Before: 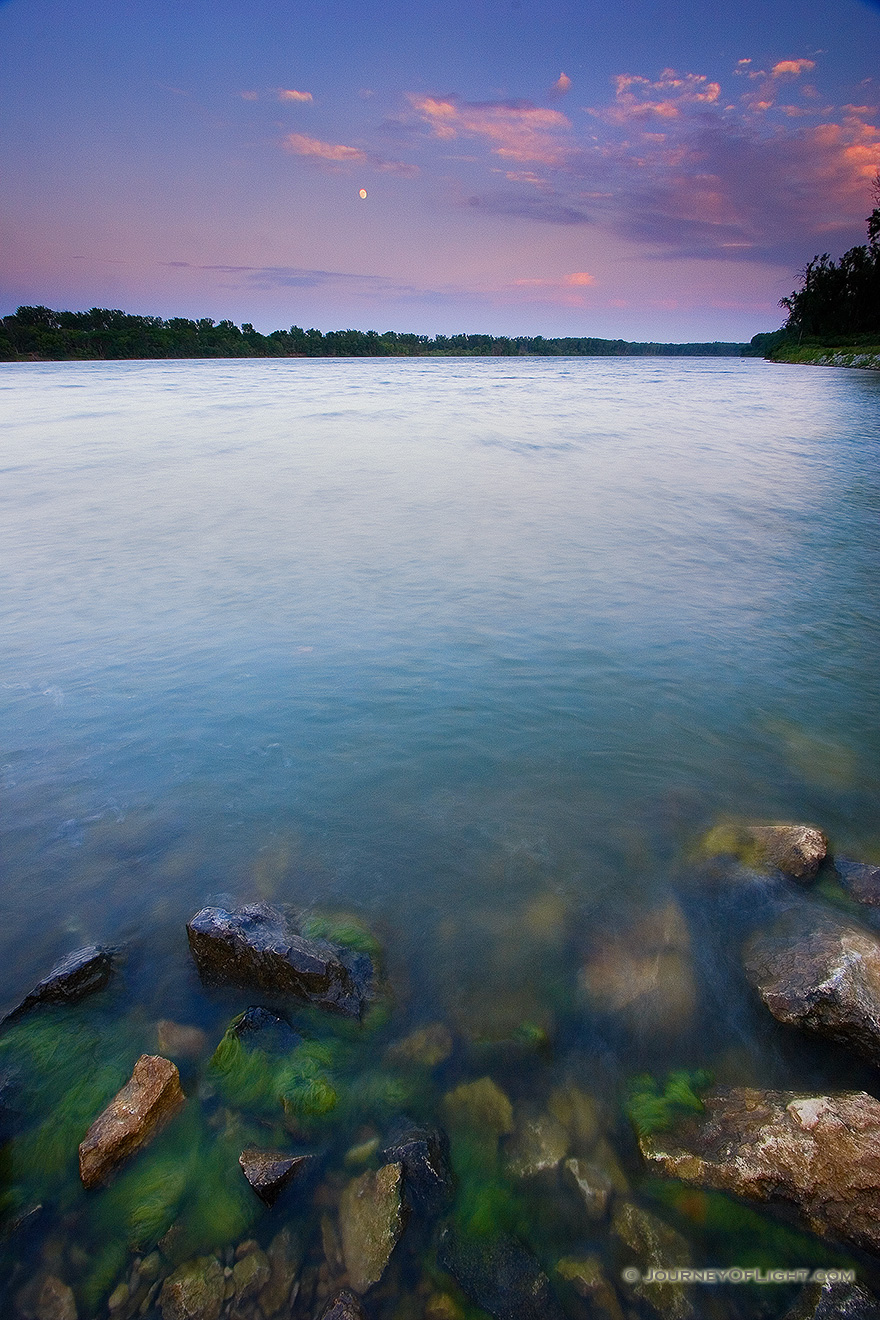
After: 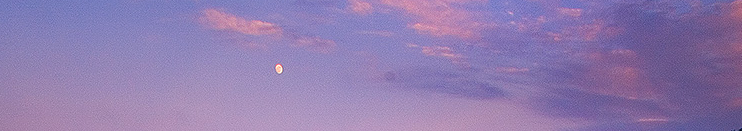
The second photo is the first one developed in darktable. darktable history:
crop and rotate: left 9.644%, top 9.491%, right 6.021%, bottom 80.509%
white balance: red 1.05, blue 1.072
sharpen: amount 0.2
